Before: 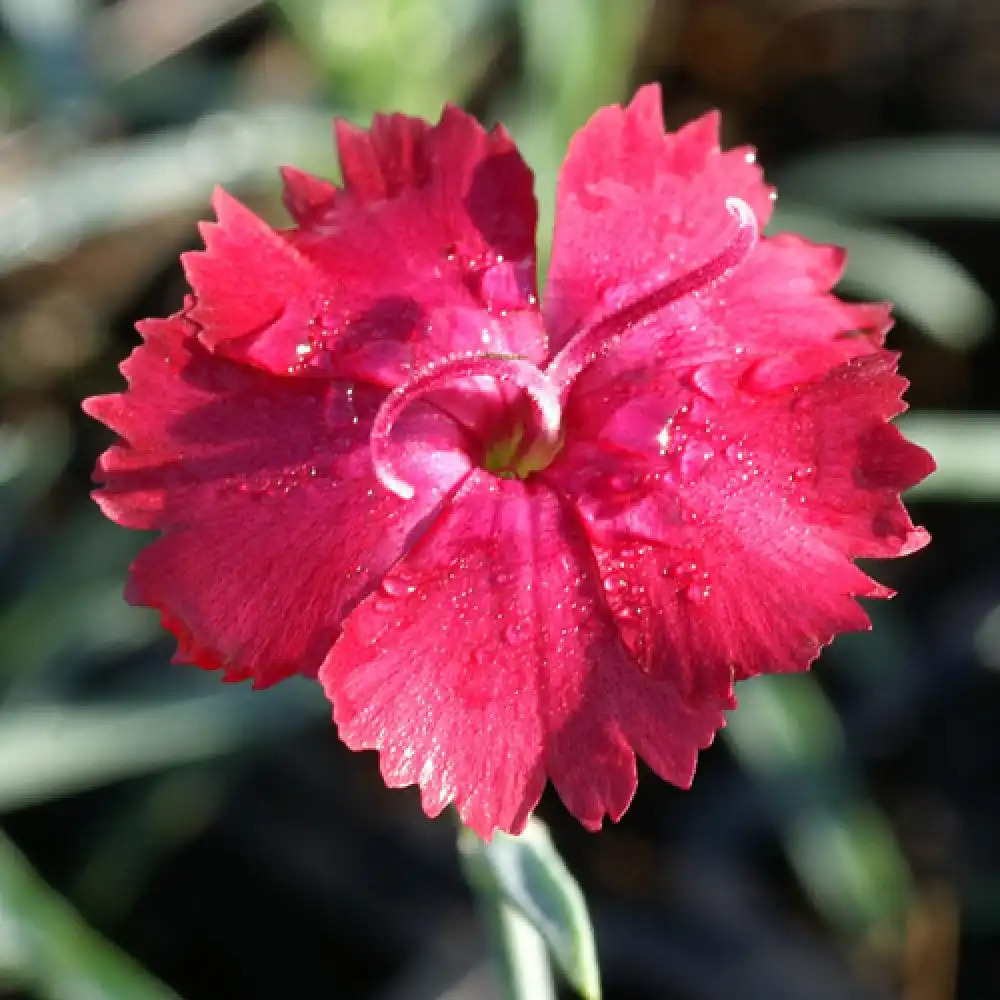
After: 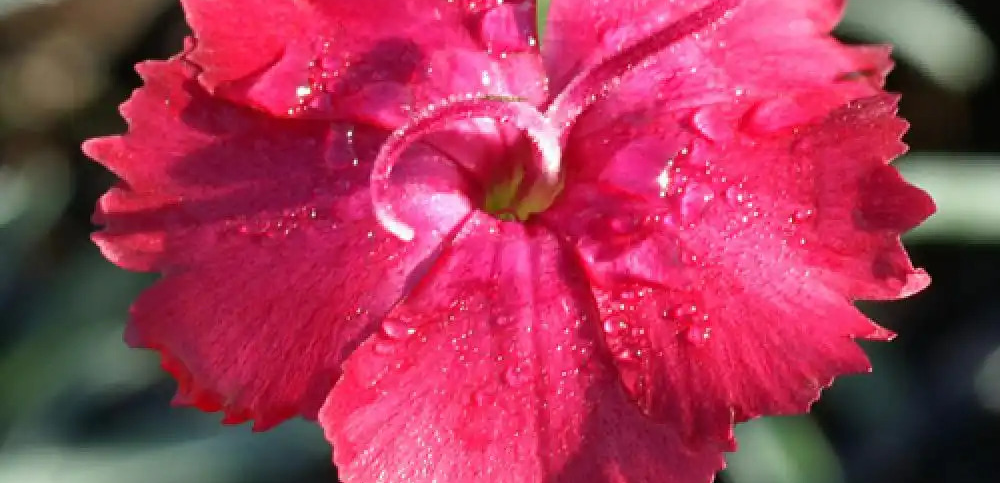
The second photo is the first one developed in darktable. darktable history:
crop and rotate: top 25.84%, bottom 25.819%
